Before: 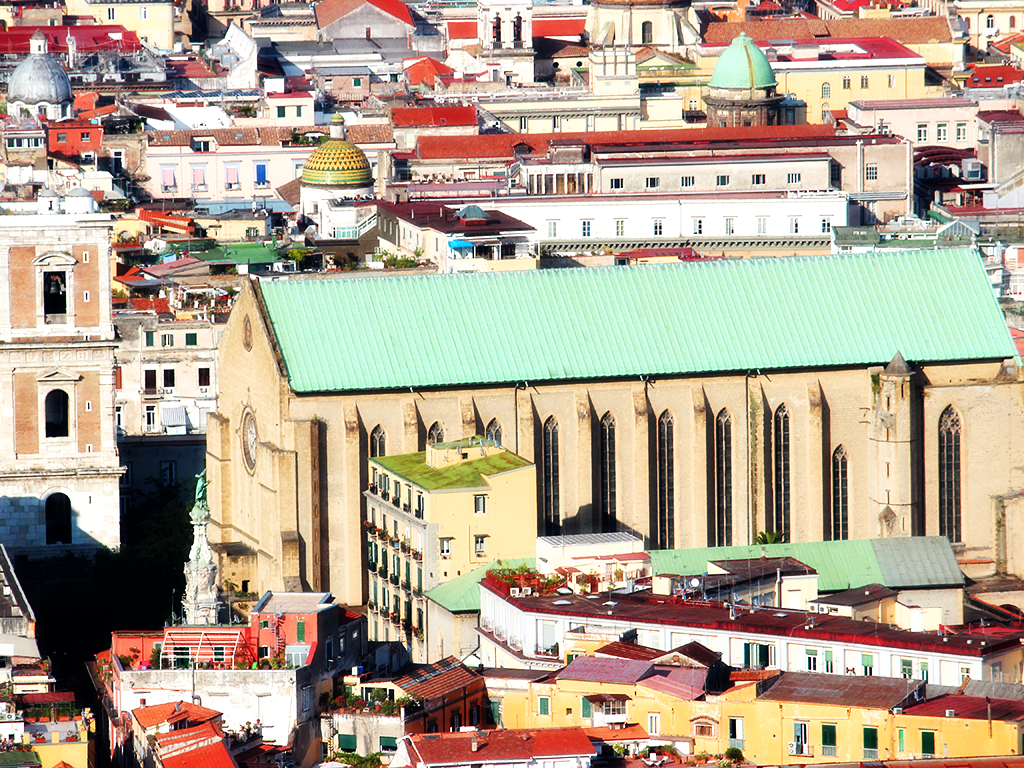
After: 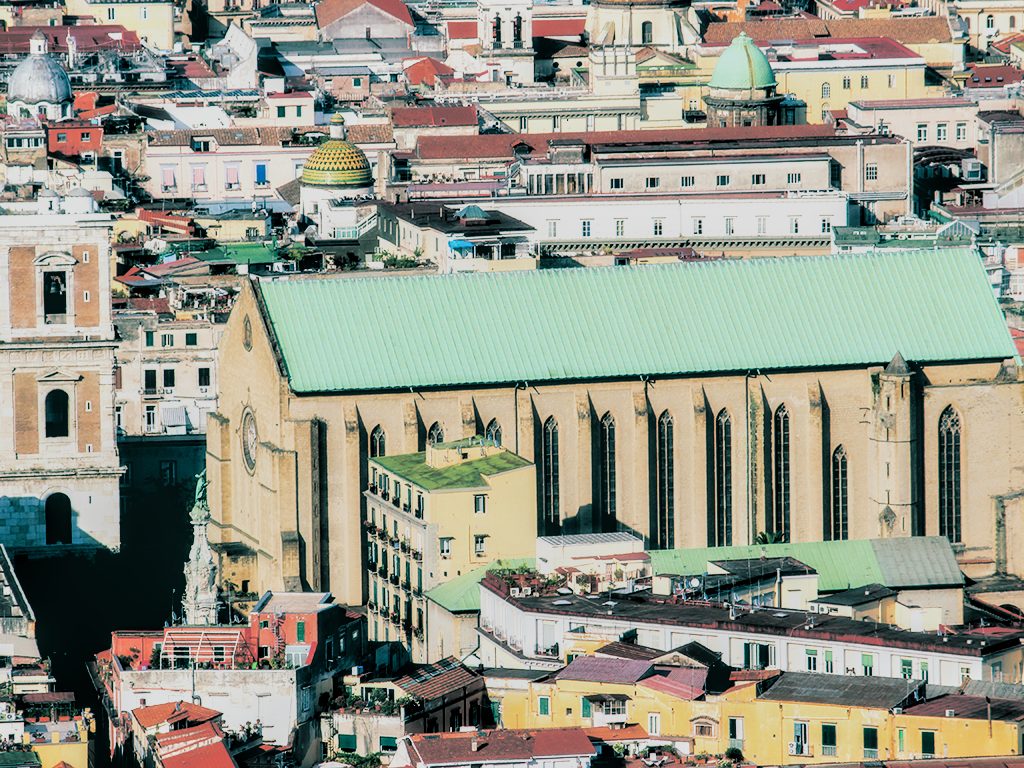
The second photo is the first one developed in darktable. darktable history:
filmic rgb: hardness 4.17
split-toning: shadows › hue 183.6°, shadows › saturation 0.52, highlights › hue 0°, highlights › saturation 0
contrast equalizer: octaves 7, y [[0.6 ×6], [0.55 ×6], [0 ×6], [0 ×6], [0 ×6]], mix 0.29
local contrast: on, module defaults
